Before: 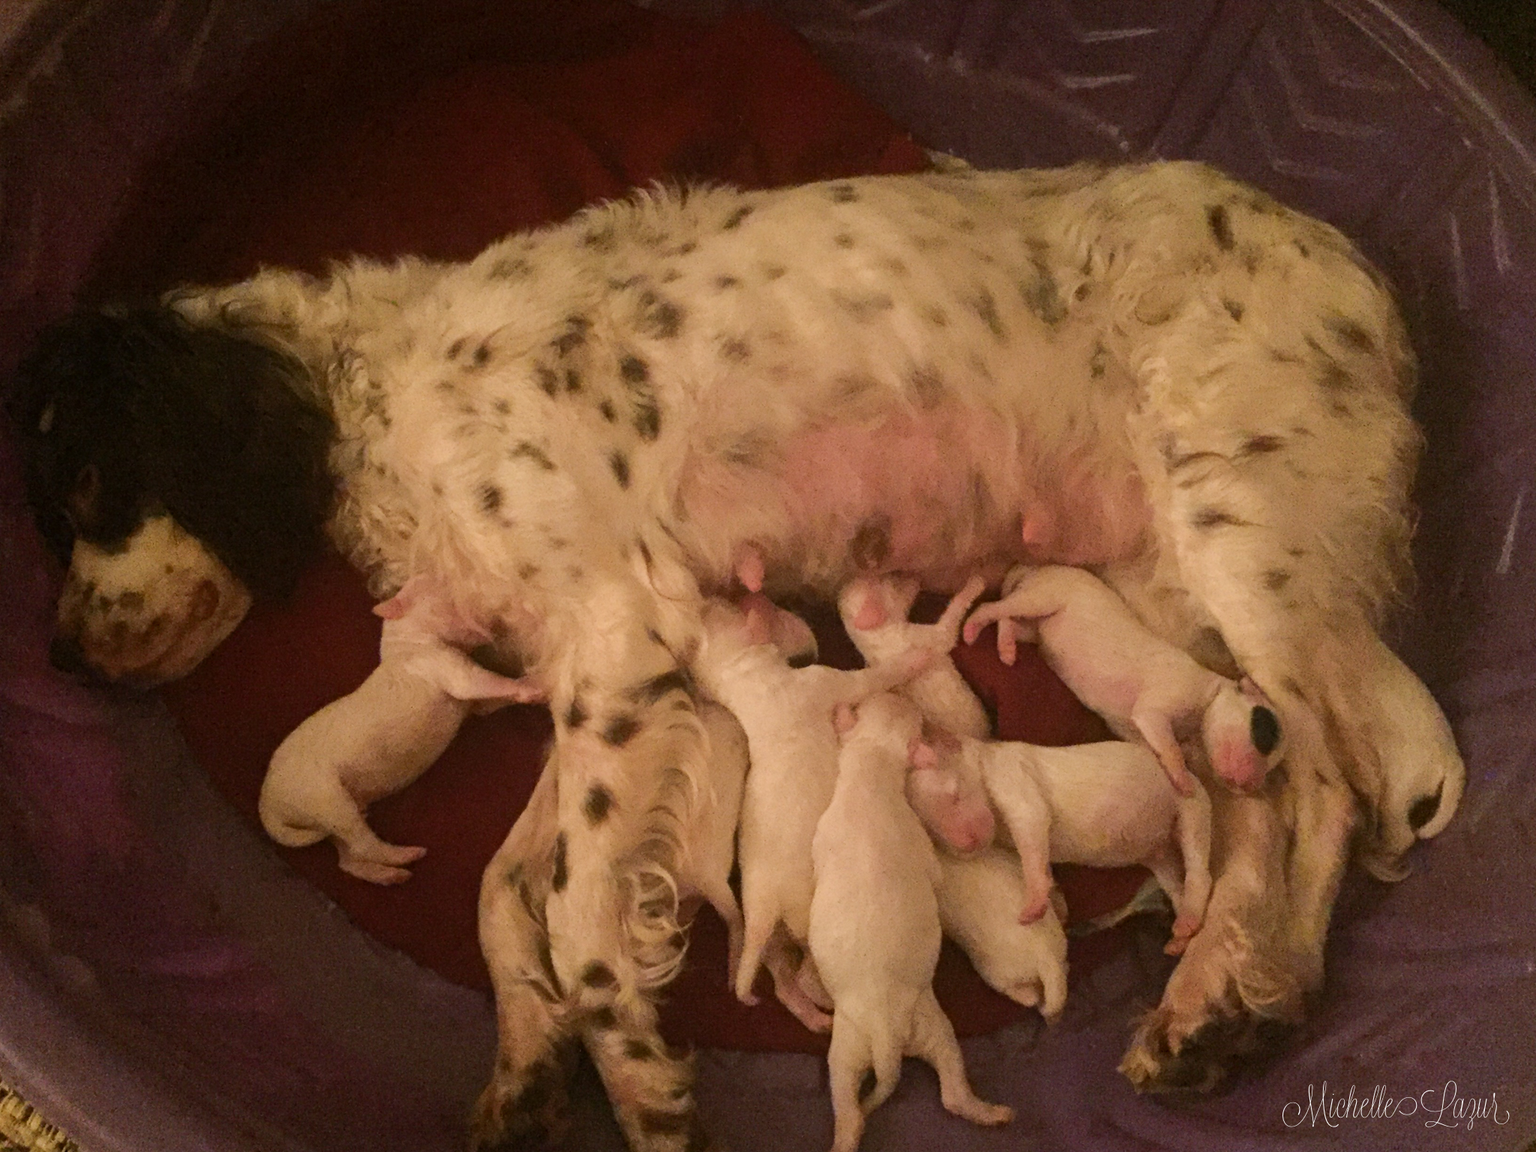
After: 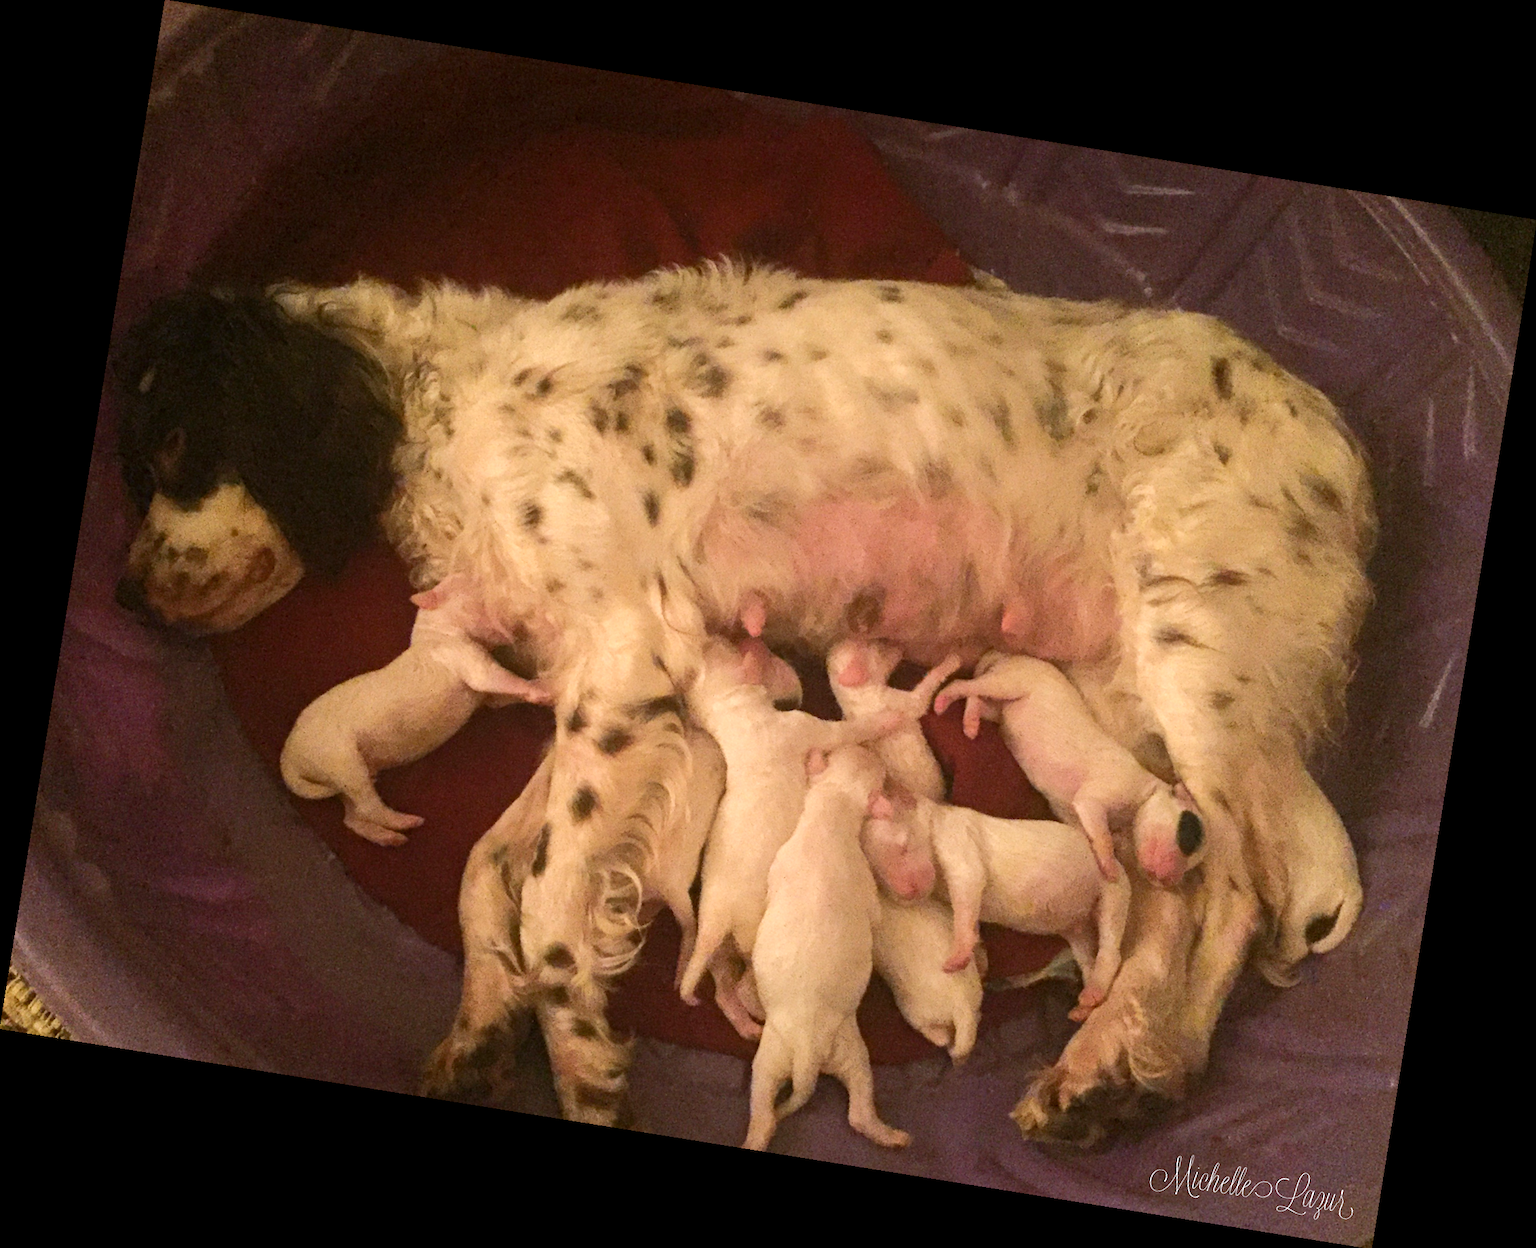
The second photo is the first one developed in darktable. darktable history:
white balance: red 0.982, blue 1.018
exposure: exposure 0.657 EV, compensate highlight preservation false
rotate and perspective: rotation 9.12°, automatic cropping off
